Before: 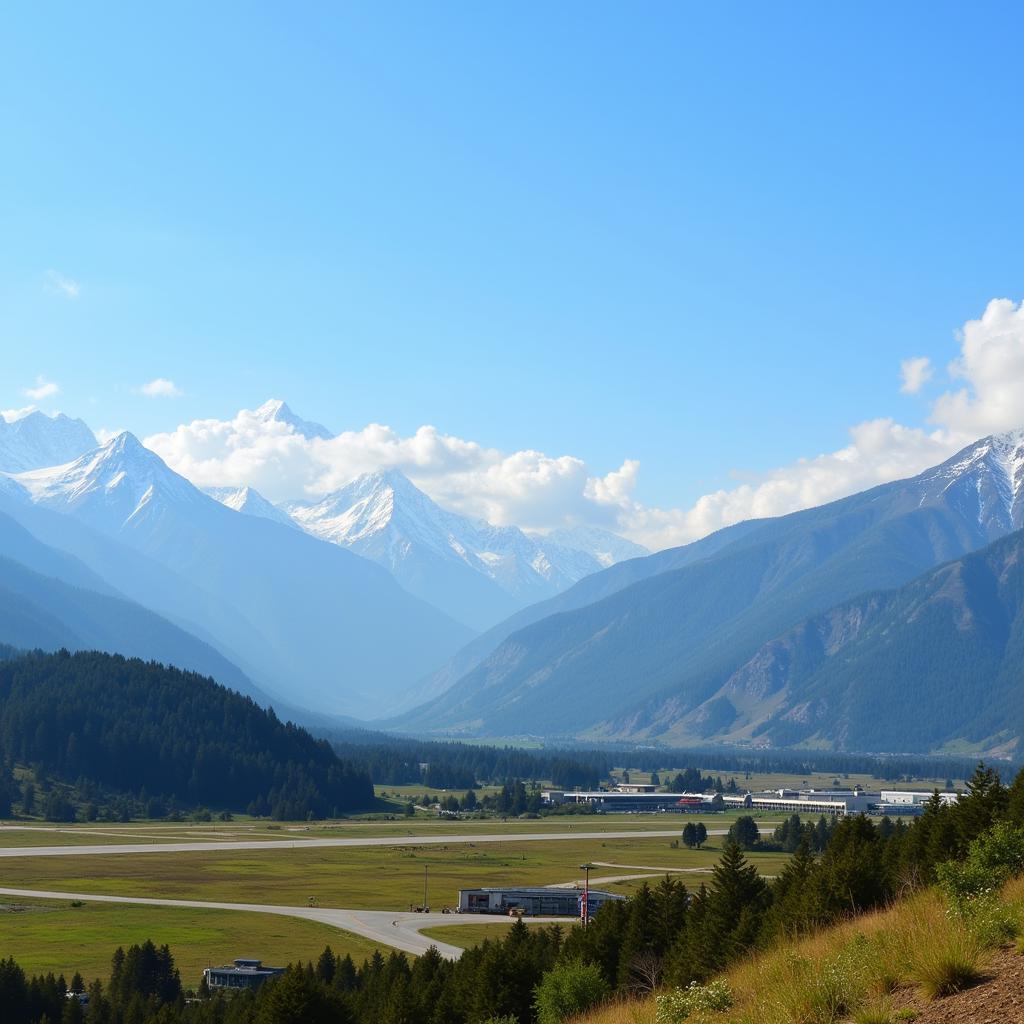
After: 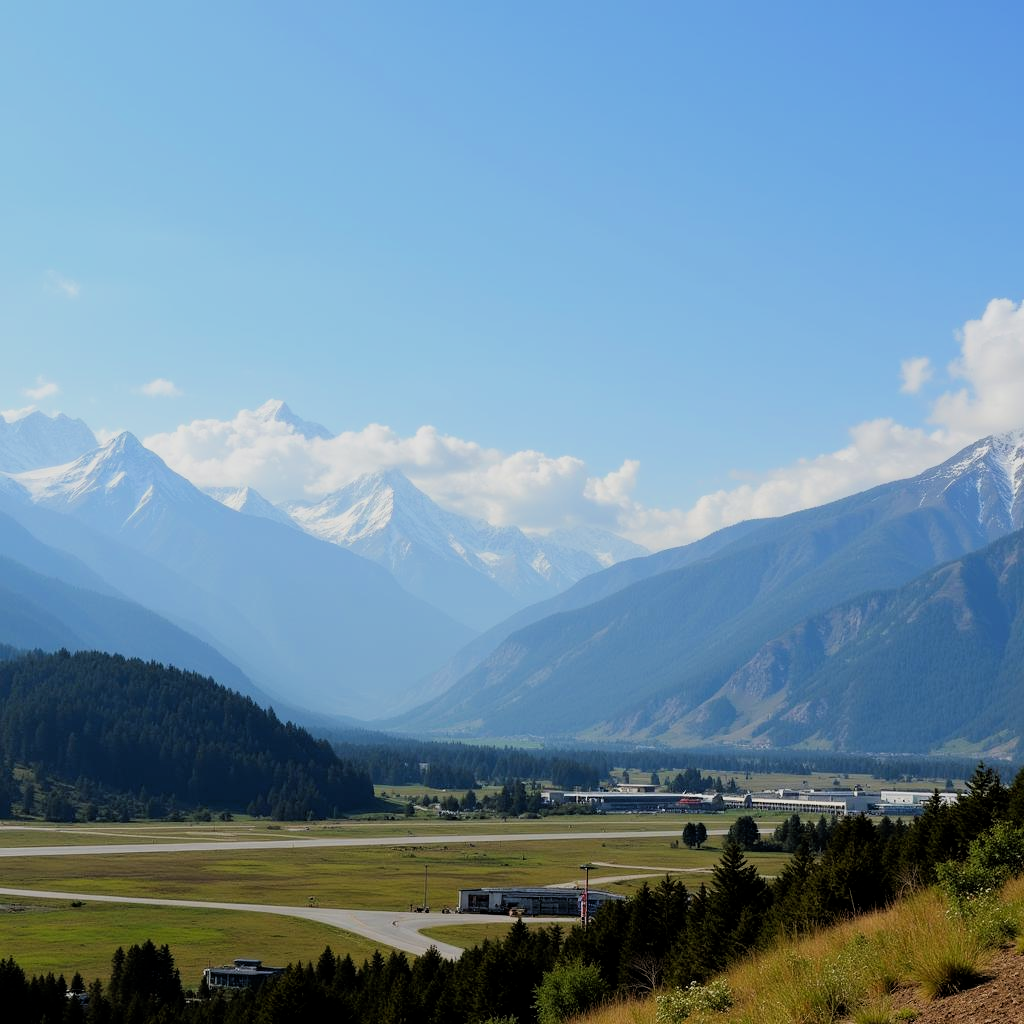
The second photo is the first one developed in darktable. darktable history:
exposure: compensate exposure bias true, compensate highlight preservation false
filmic rgb: black relative exposure -7.77 EV, white relative exposure 4.39 EV, target black luminance 0%, hardness 3.75, latitude 50.61%, contrast 1.063, highlights saturation mix 9.19%, shadows ↔ highlights balance -0.241%
